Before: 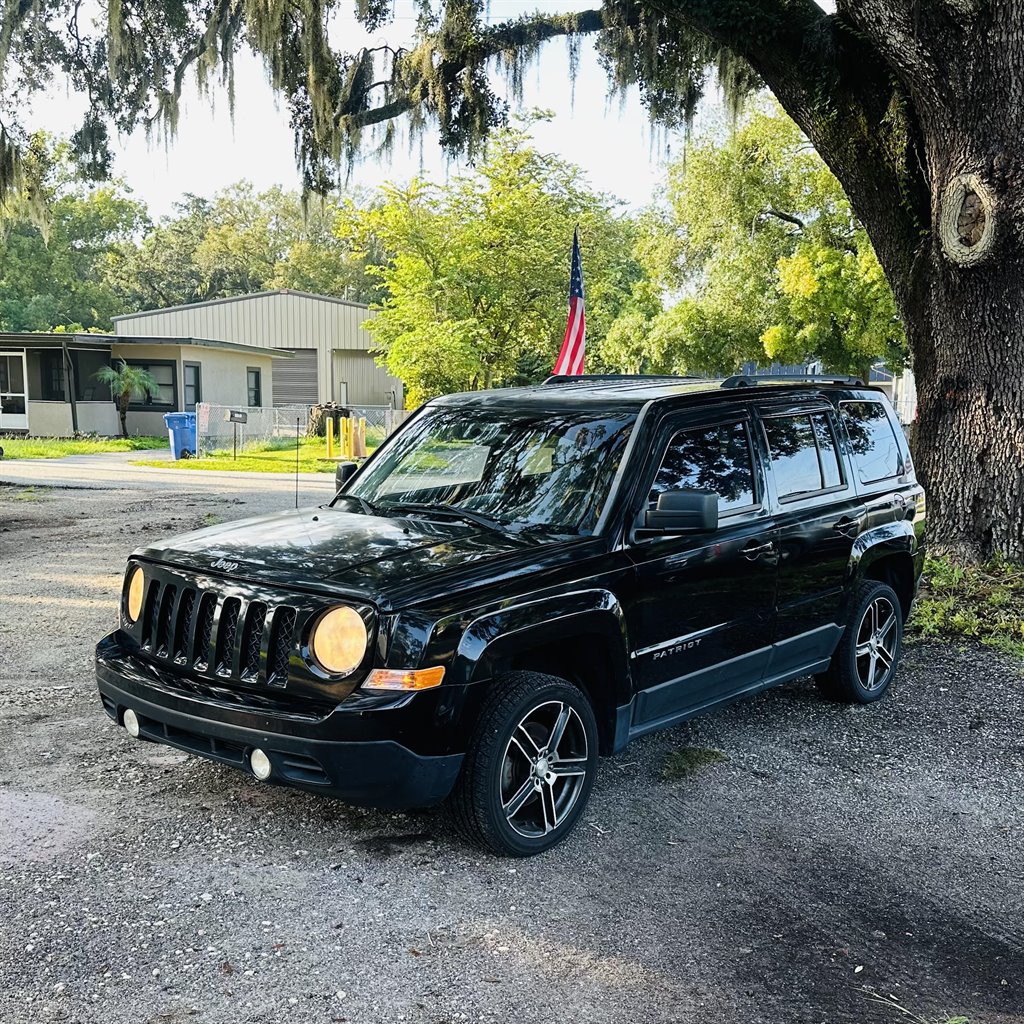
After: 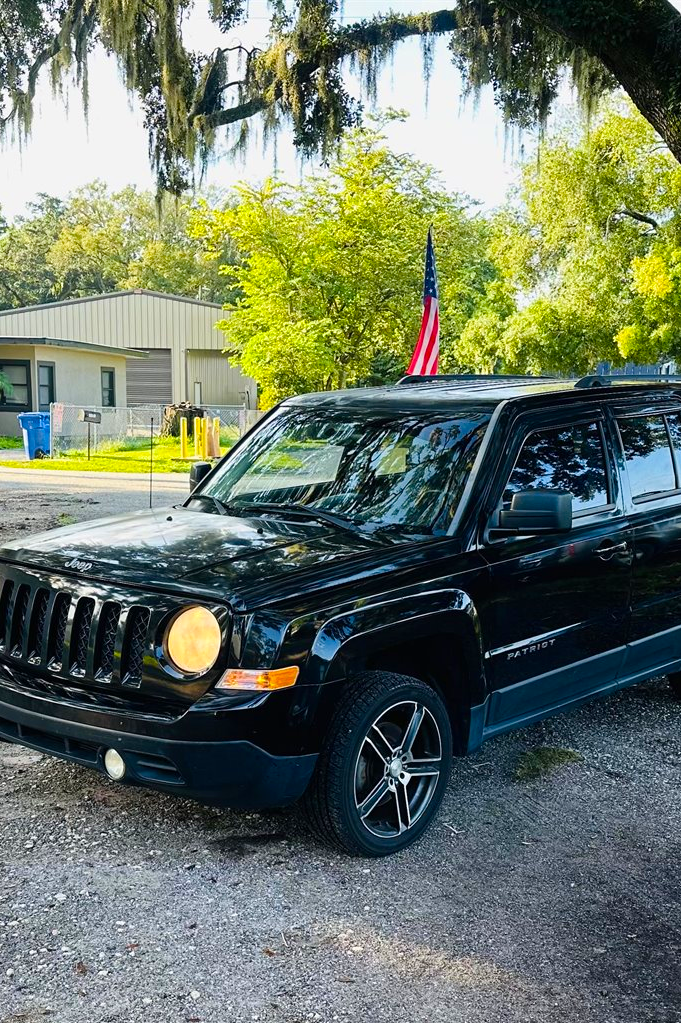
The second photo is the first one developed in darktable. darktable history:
crop and rotate: left 14.316%, right 19.101%
velvia: strength 31.39%, mid-tones bias 0.206
tone equalizer: on, module defaults
